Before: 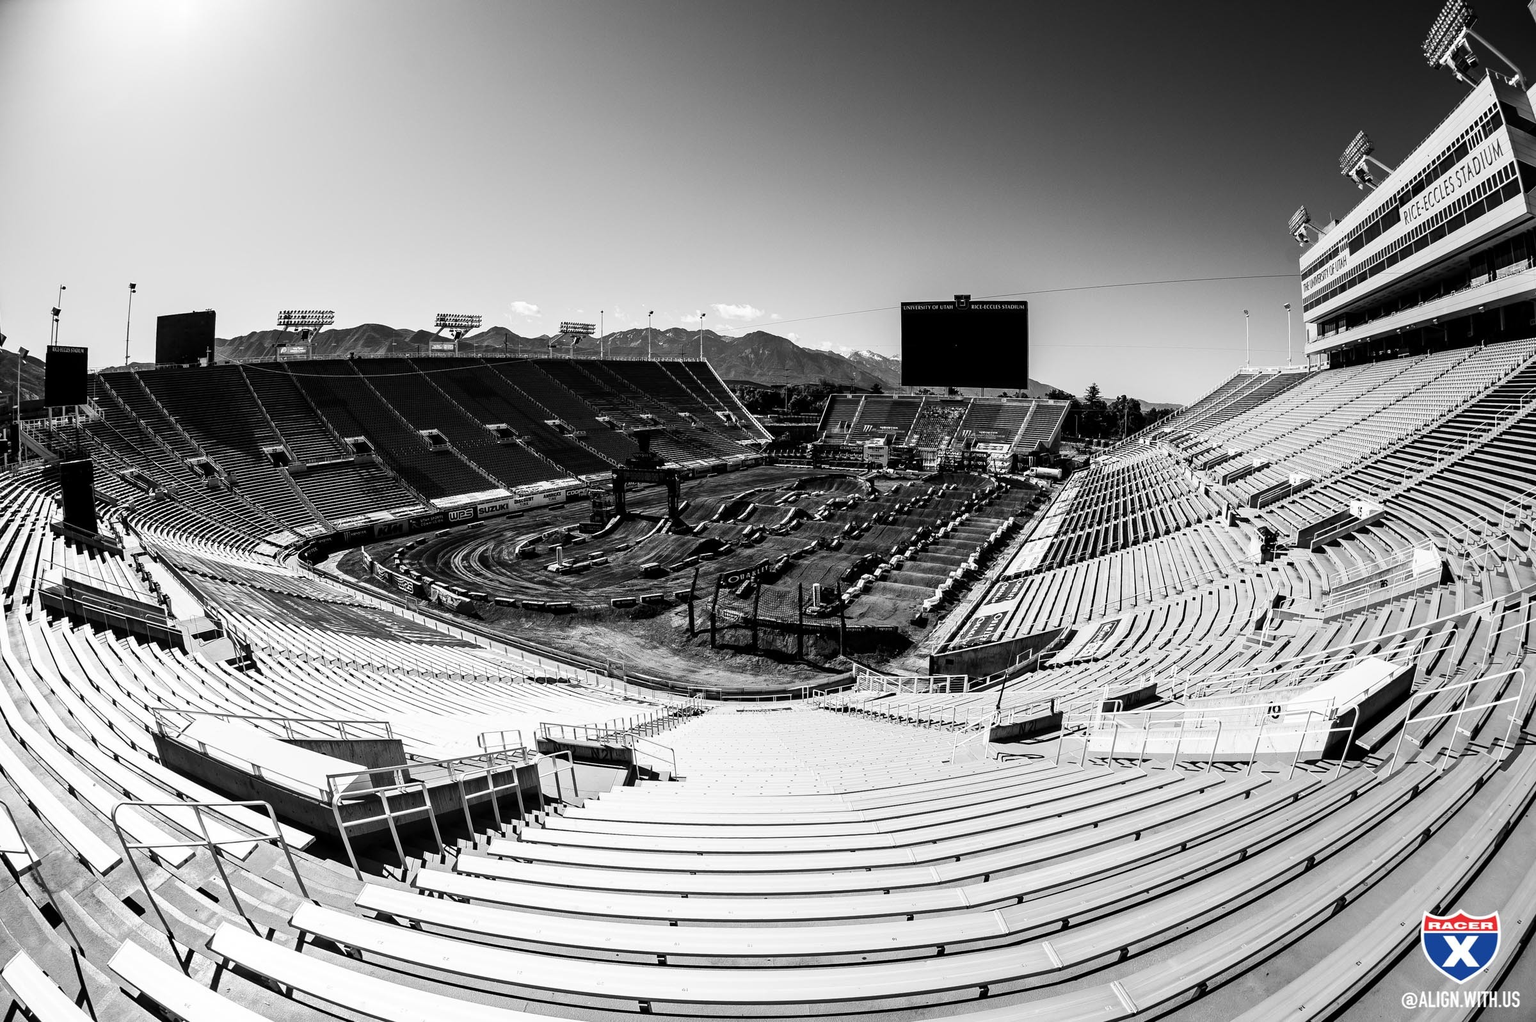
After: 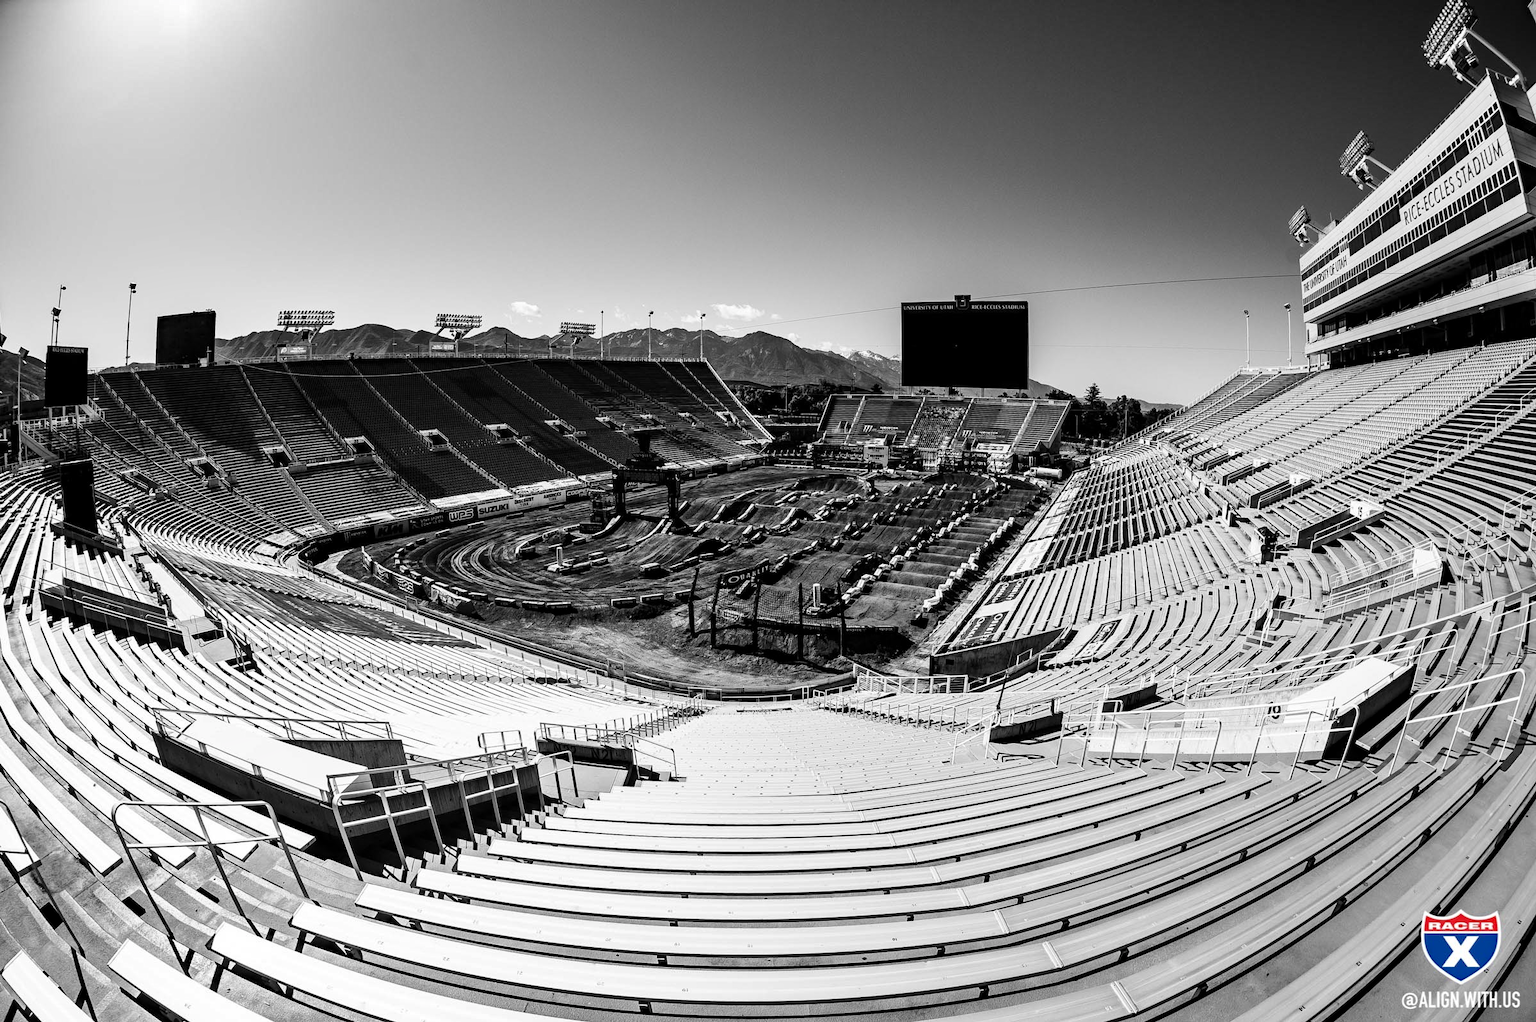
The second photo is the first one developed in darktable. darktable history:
haze removal: compatibility mode true, adaptive false
shadows and highlights: low approximation 0.01, soften with gaussian
